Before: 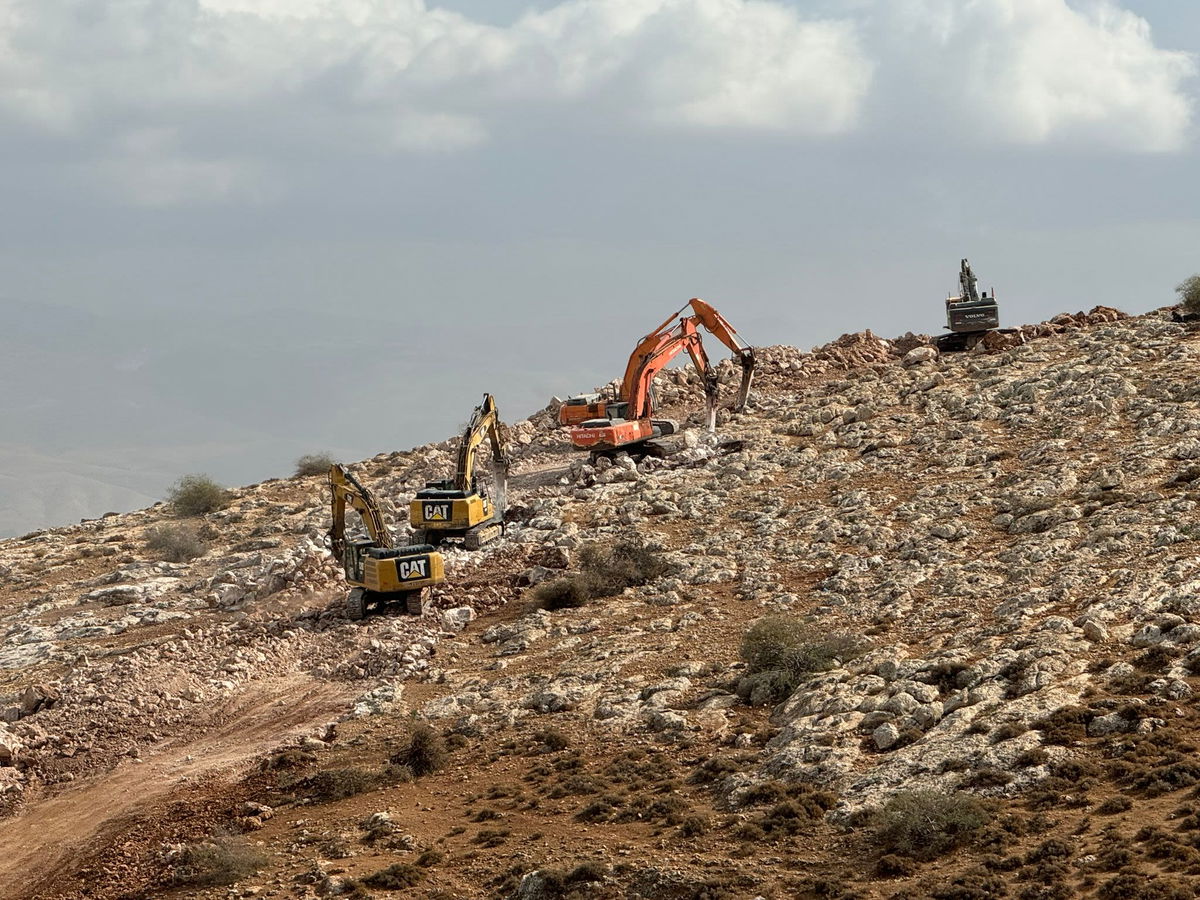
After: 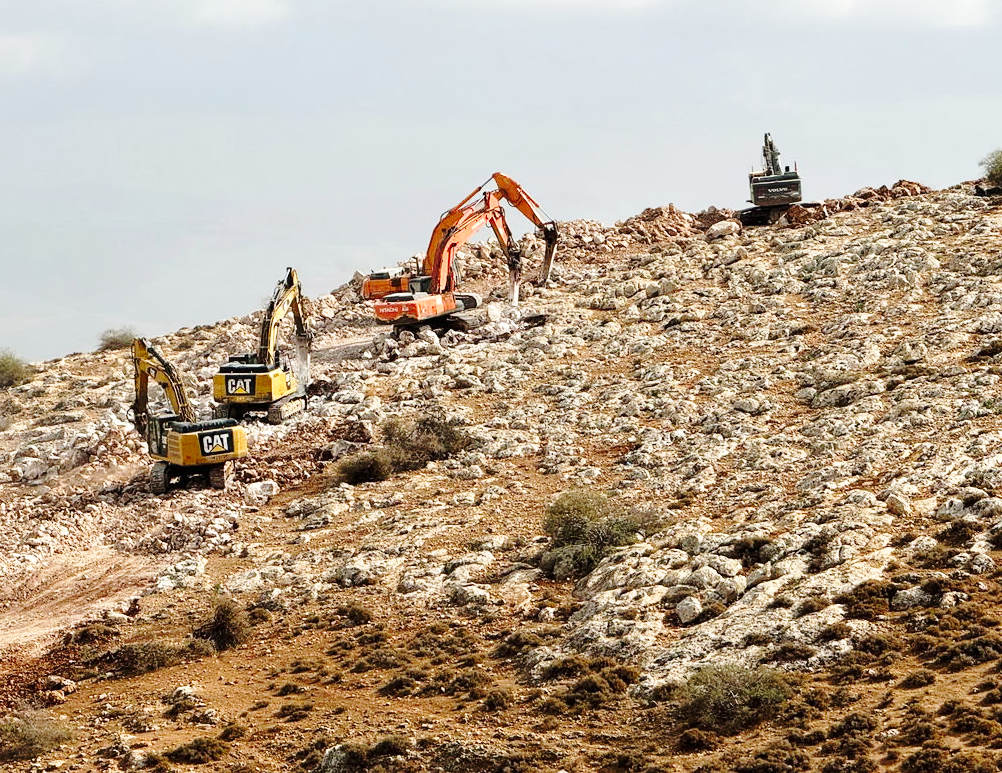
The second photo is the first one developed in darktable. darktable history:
base curve: curves: ch0 [(0, 0) (0.032, 0.037) (0.105, 0.228) (0.435, 0.76) (0.856, 0.983) (1, 1)], preserve colors none
crop: left 16.439%, top 14.049%
